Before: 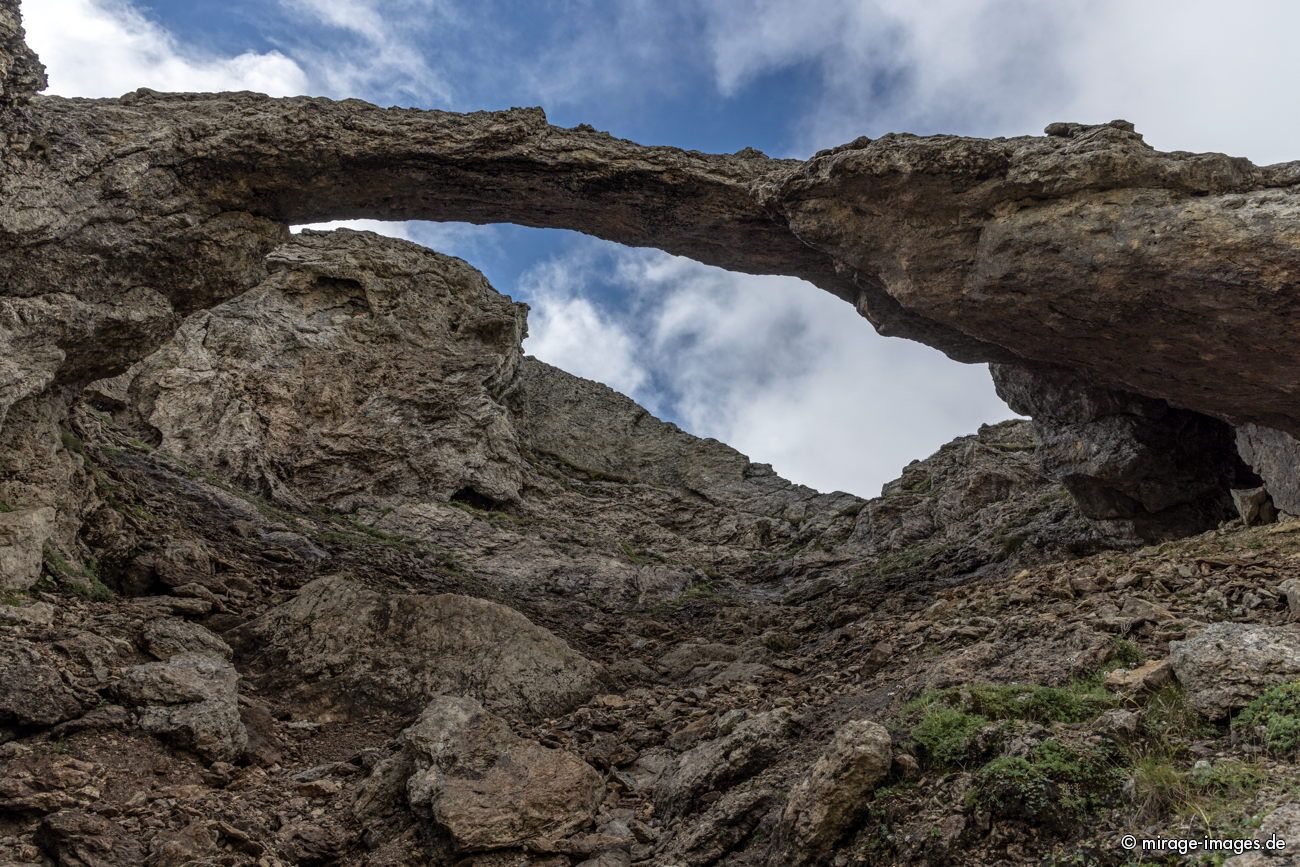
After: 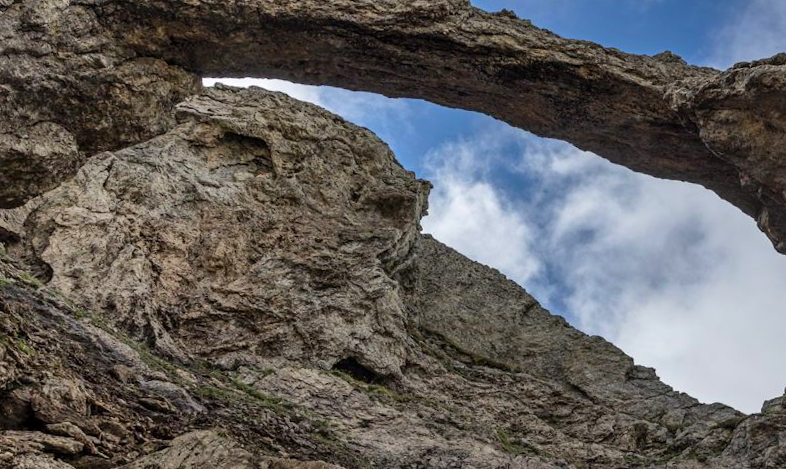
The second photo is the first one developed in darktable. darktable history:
crop and rotate: angle -6.39°, left 2.033%, top 6.667%, right 27.736%, bottom 30.442%
contrast brightness saturation: contrast 0.036, saturation 0.158
shadows and highlights: shadows 58.92, soften with gaussian
